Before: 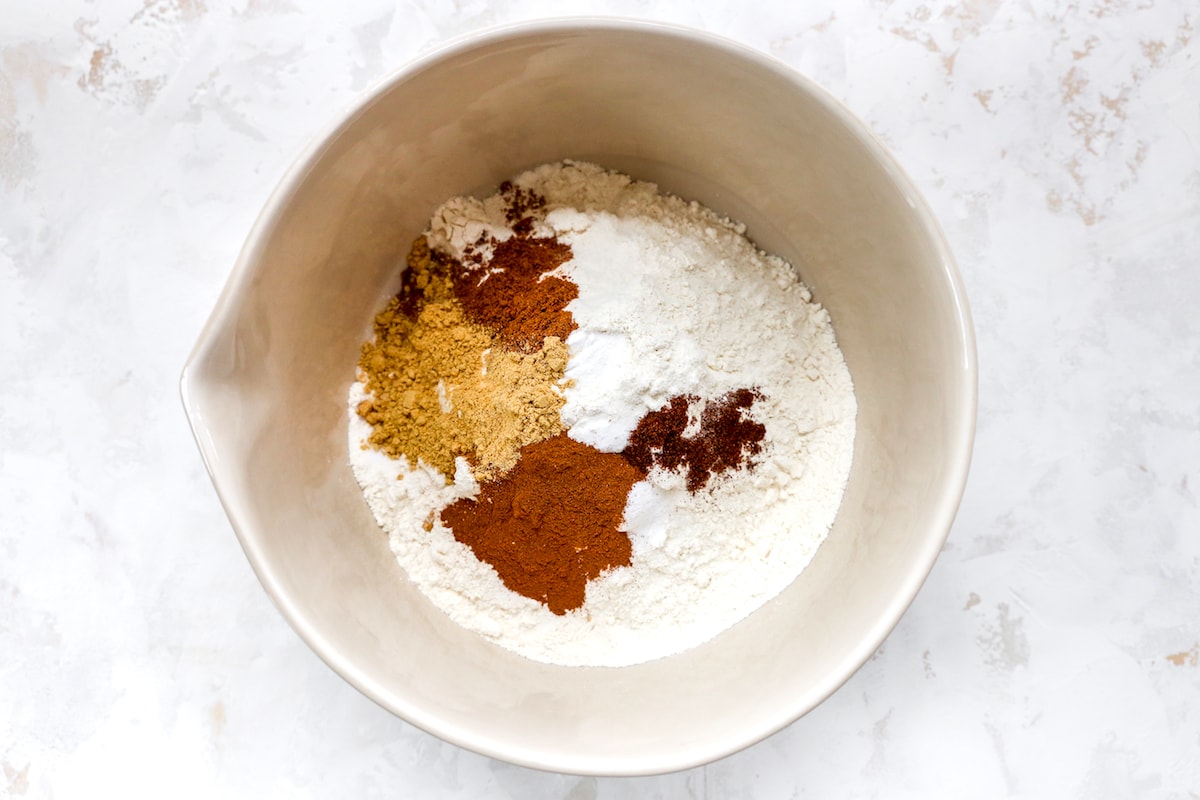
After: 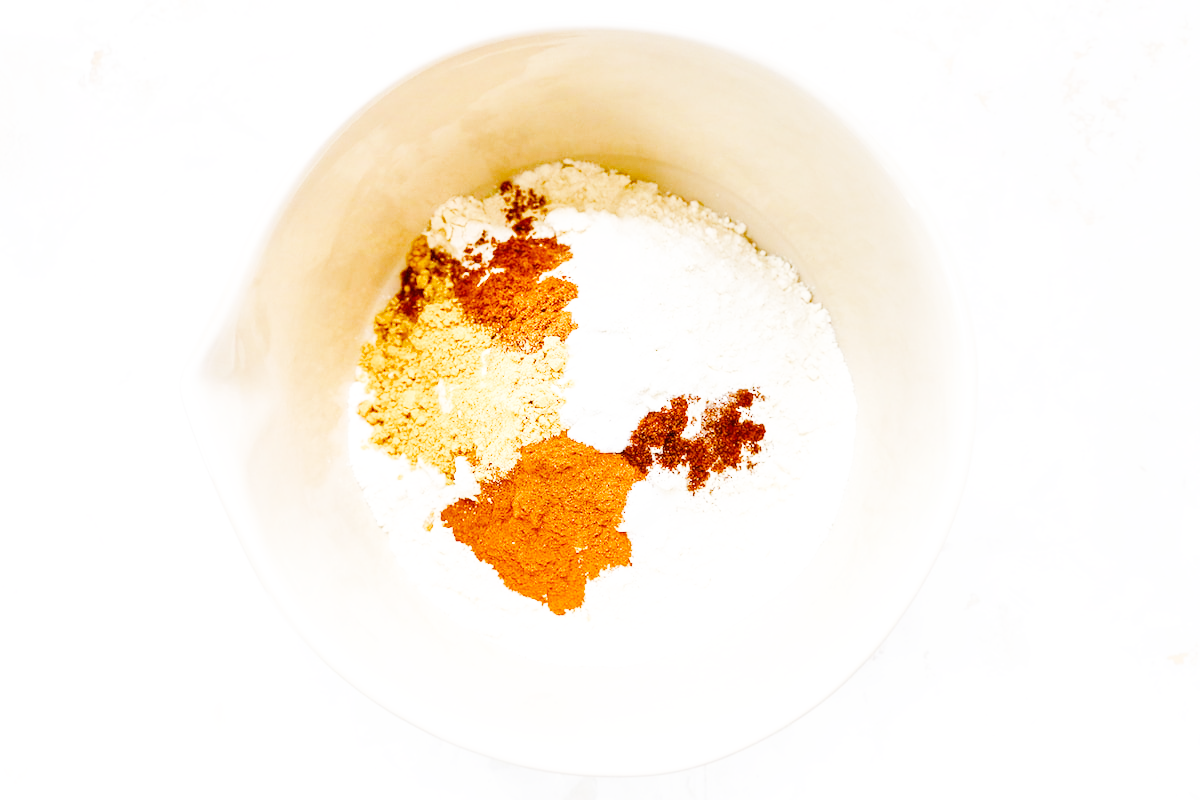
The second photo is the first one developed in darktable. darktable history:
color contrast: green-magenta contrast 0.8, blue-yellow contrast 1.1, unbound 0
color balance rgb: shadows lift › chroma 1%, shadows lift › hue 113°, highlights gain › chroma 0.2%, highlights gain › hue 333°, perceptual saturation grading › global saturation 20%, perceptual saturation grading › highlights -50%, perceptual saturation grading › shadows 25%, contrast -30%
exposure: black level correction 0, exposure 1 EV, compensate exposure bias true, compensate highlight preservation false
base curve: curves: ch0 [(0, 0.003) (0.001, 0.002) (0.006, 0.004) (0.02, 0.022) (0.048, 0.086) (0.094, 0.234) (0.162, 0.431) (0.258, 0.629) (0.385, 0.8) (0.548, 0.918) (0.751, 0.988) (1, 1)], preserve colors none
